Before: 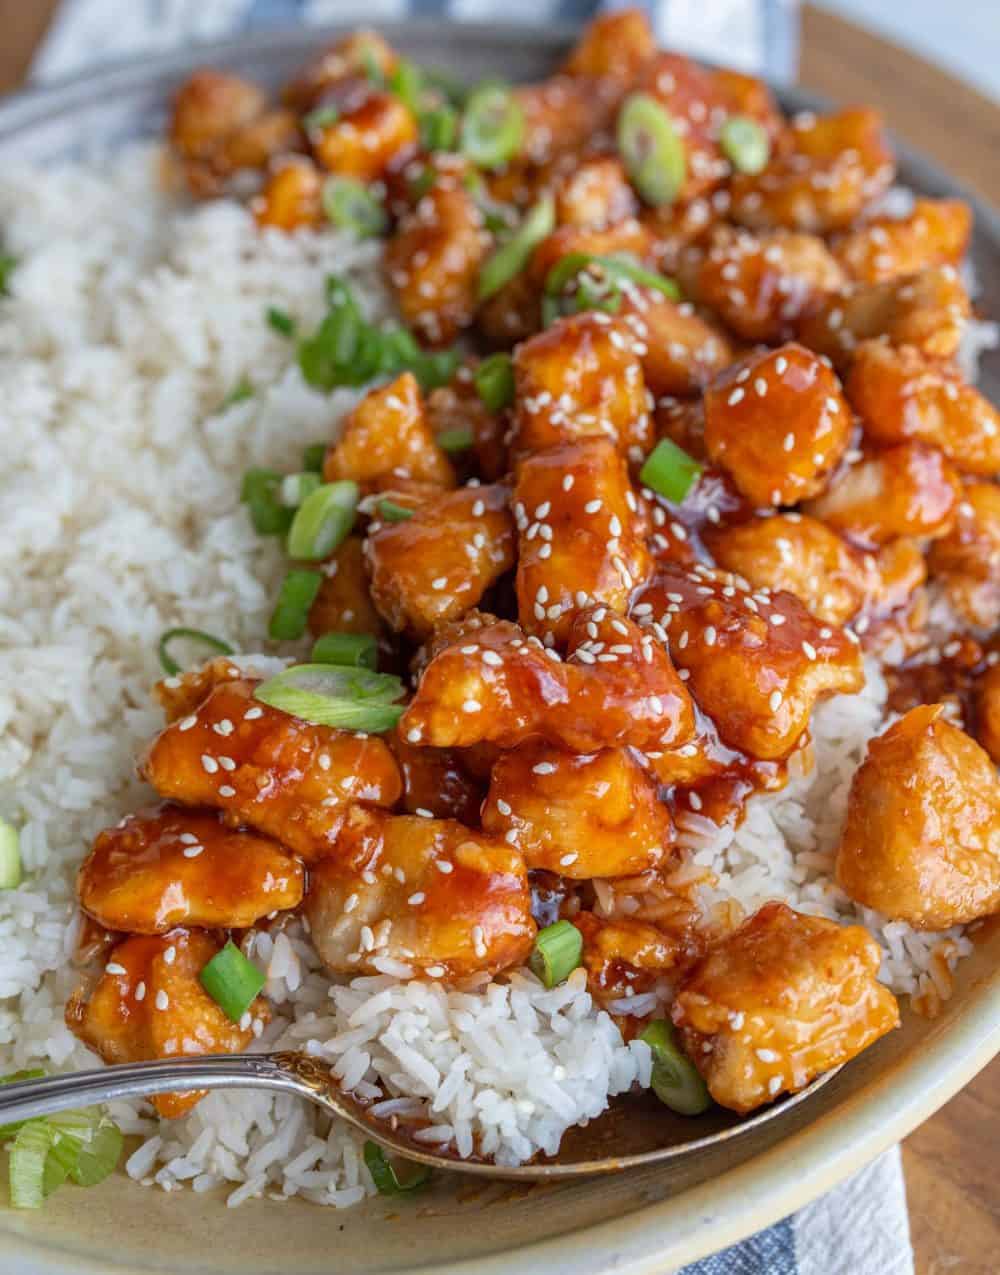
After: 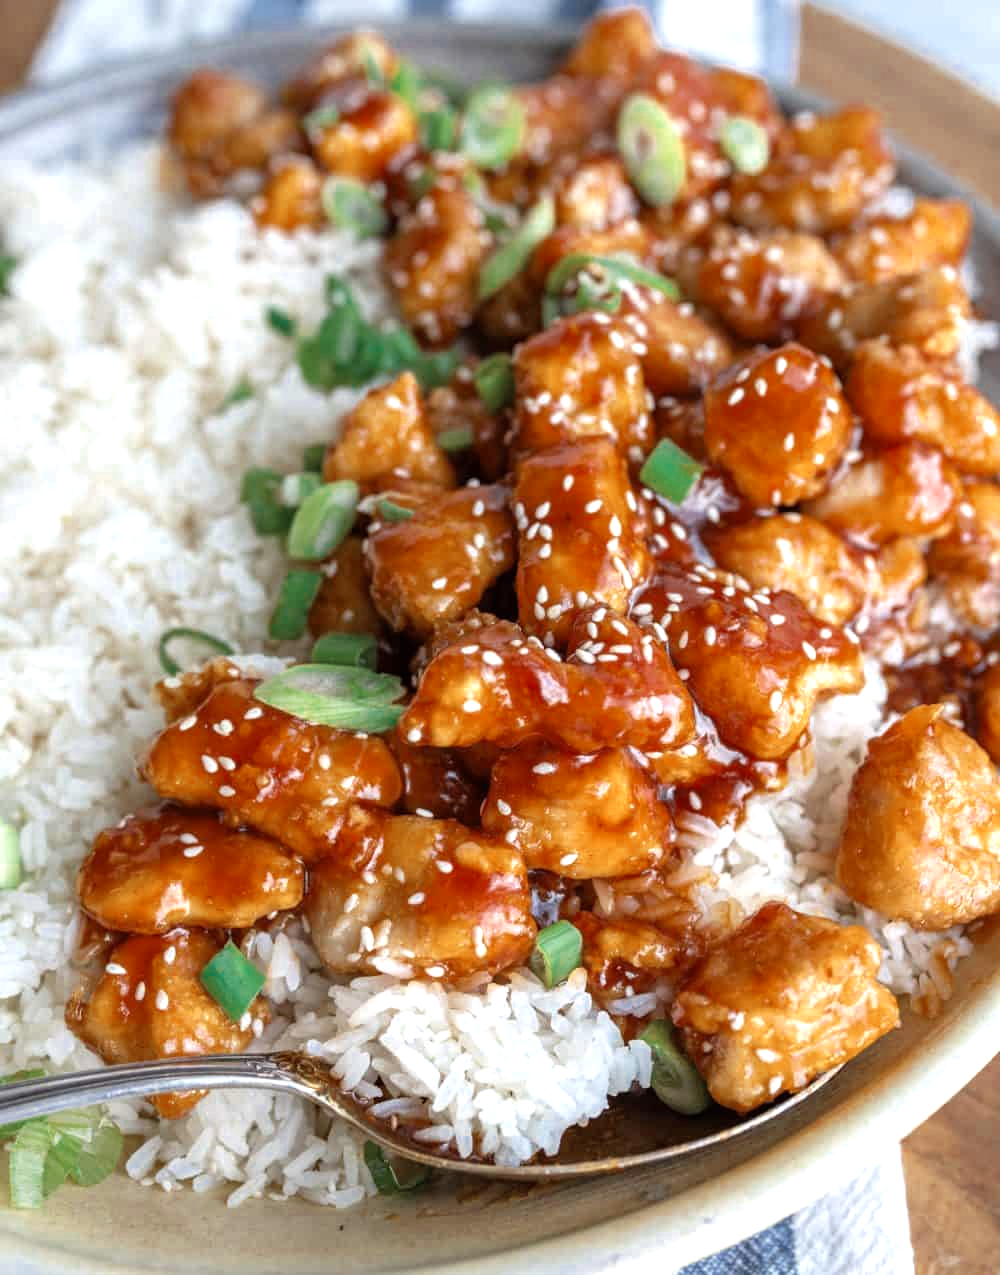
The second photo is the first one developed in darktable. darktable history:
color zones: curves: ch0 [(0, 0.5) (0.125, 0.4) (0.25, 0.5) (0.375, 0.4) (0.5, 0.4) (0.625, 0.35) (0.75, 0.35) (0.875, 0.5)]; ch1 [(0, 0.35) (0.125, 0.45) (0.25, 0.35) (0.375, 0.35) (0.5, 0.35) (0.625, 0.35) (0.75, 0.45) (0.875, 0.35)]; ch2 [(0, 0.6) (0.125, 0.5) (0.25, 0.5) (0.375, 0.6) (0.5, 0.6) (0.625, 0.5) (0.75, 0.5) (0.875, 0.5)]
tone equalizer: -8 EV -0.789 EV, -7 EV -0.675 EV, -6 EV -0.638 EV, -5 EV -0.411 EV, -3 EV 0.374 EV, -2 EV 0.6 EV, -1 EV 0.689 EV, +0 EV 0.773 EV
